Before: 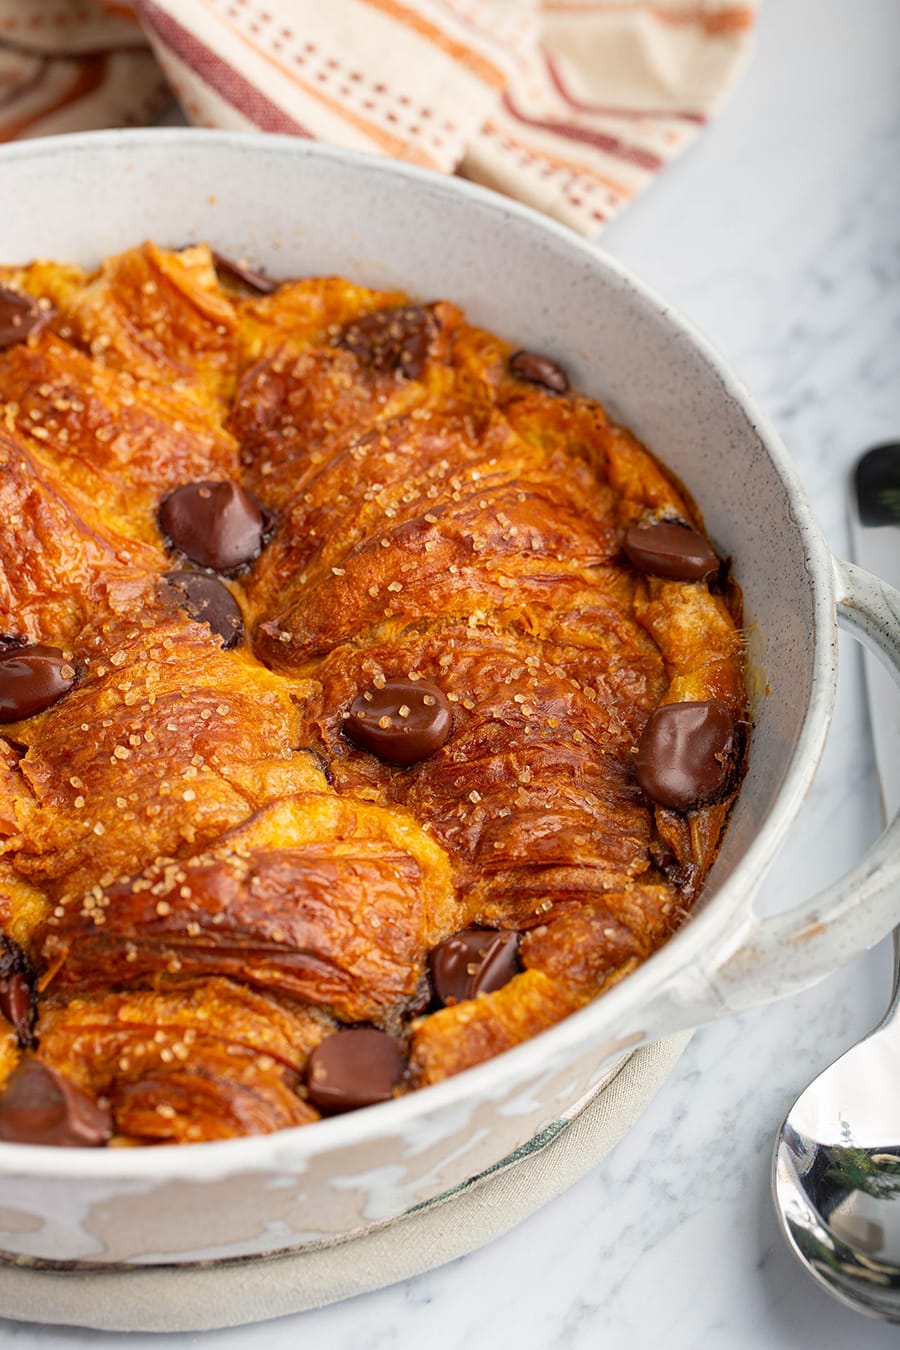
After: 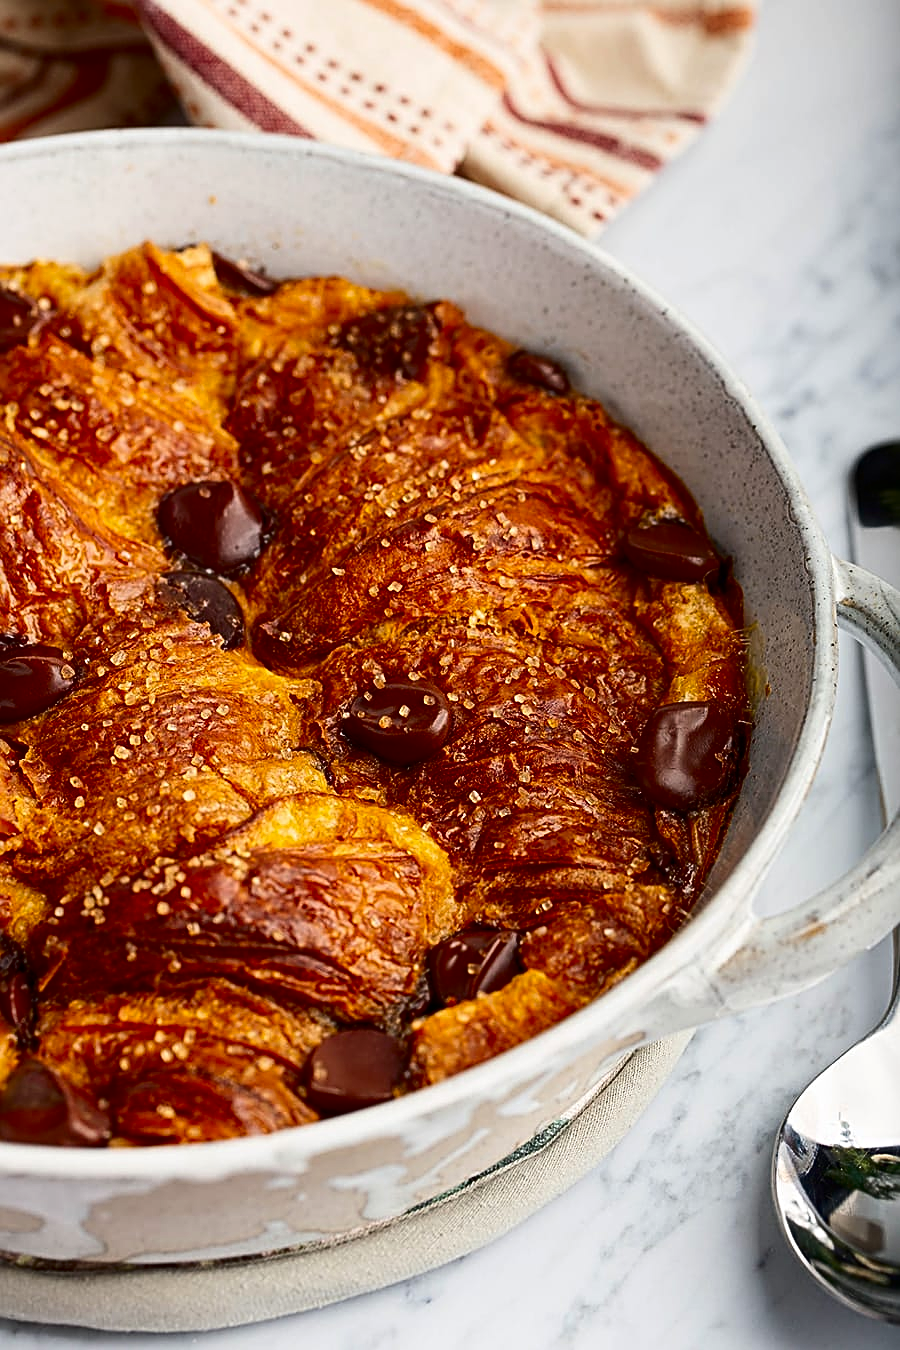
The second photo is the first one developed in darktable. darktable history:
sharpen: radius 2.543, amount 0.636
contrast brightness saturation: contrast 0.19, brightness -0.24, saturation 0.11
